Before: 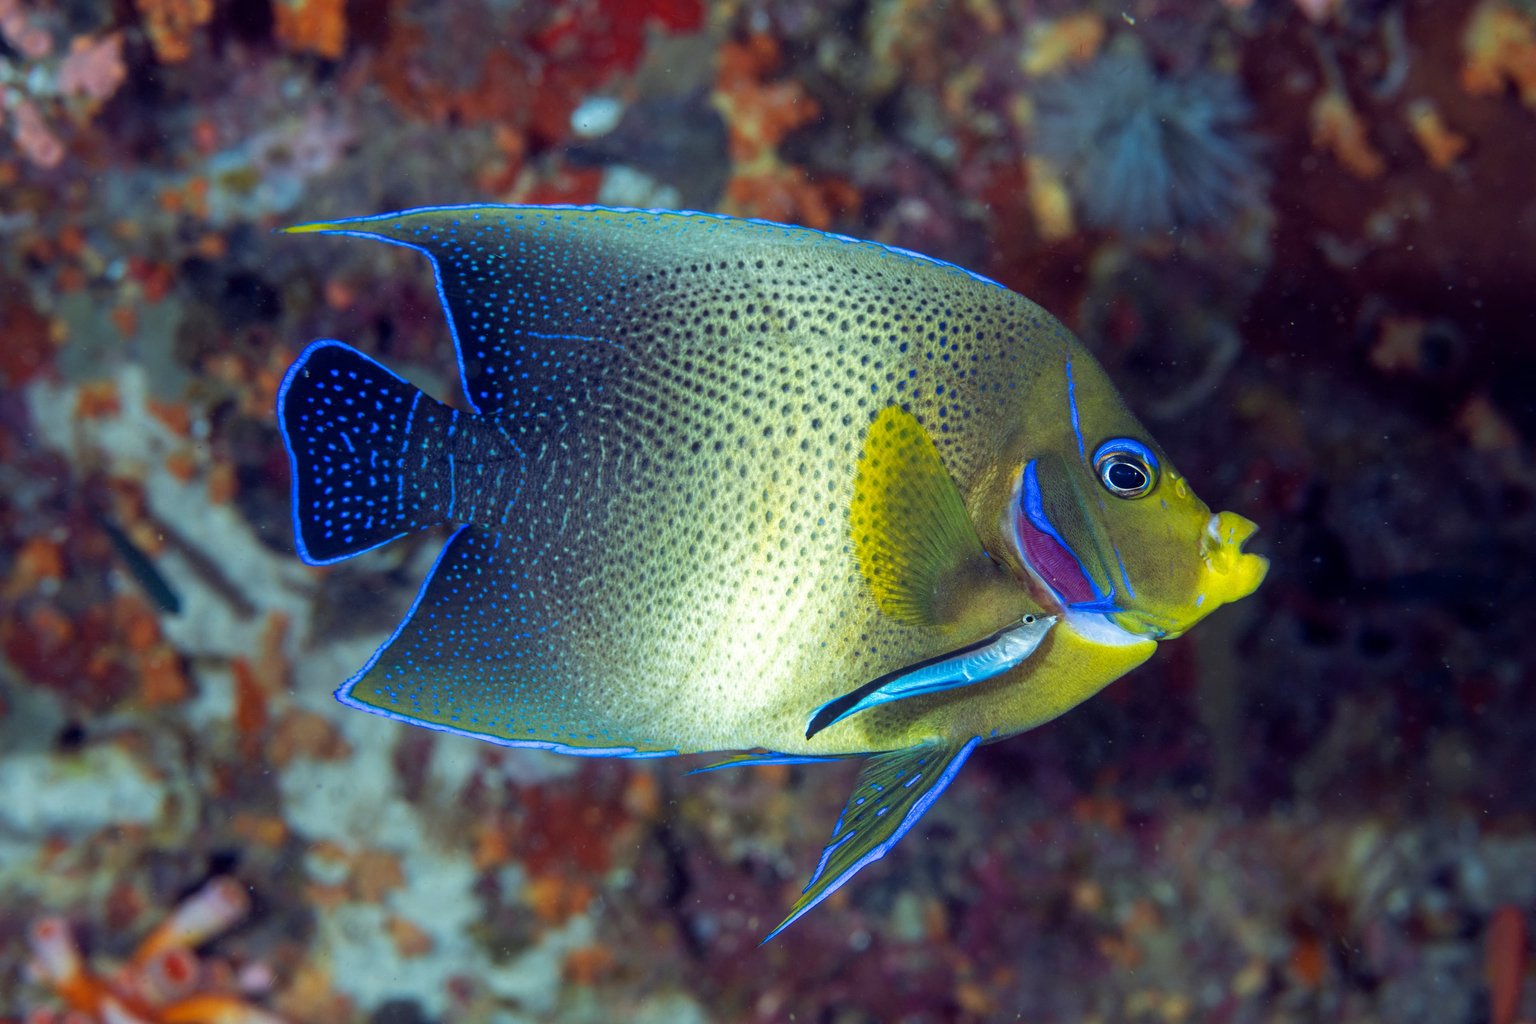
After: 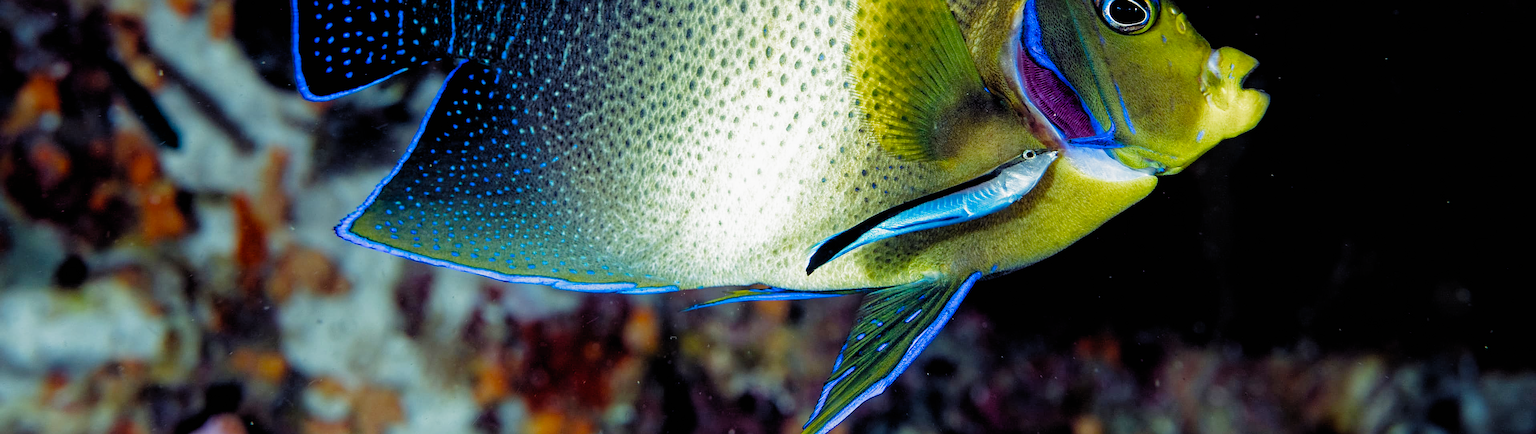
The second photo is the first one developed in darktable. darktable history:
sharpen: on, module defaults
crop: top 45.394%, bottom 12.211%
filmic rgb: black relative exposure -3.68 EV, white relative exposure 2.75 EV, dynamic range scaling -4.86%, hardness 3.03, preserve chrominance no, color science v5 (2021)
